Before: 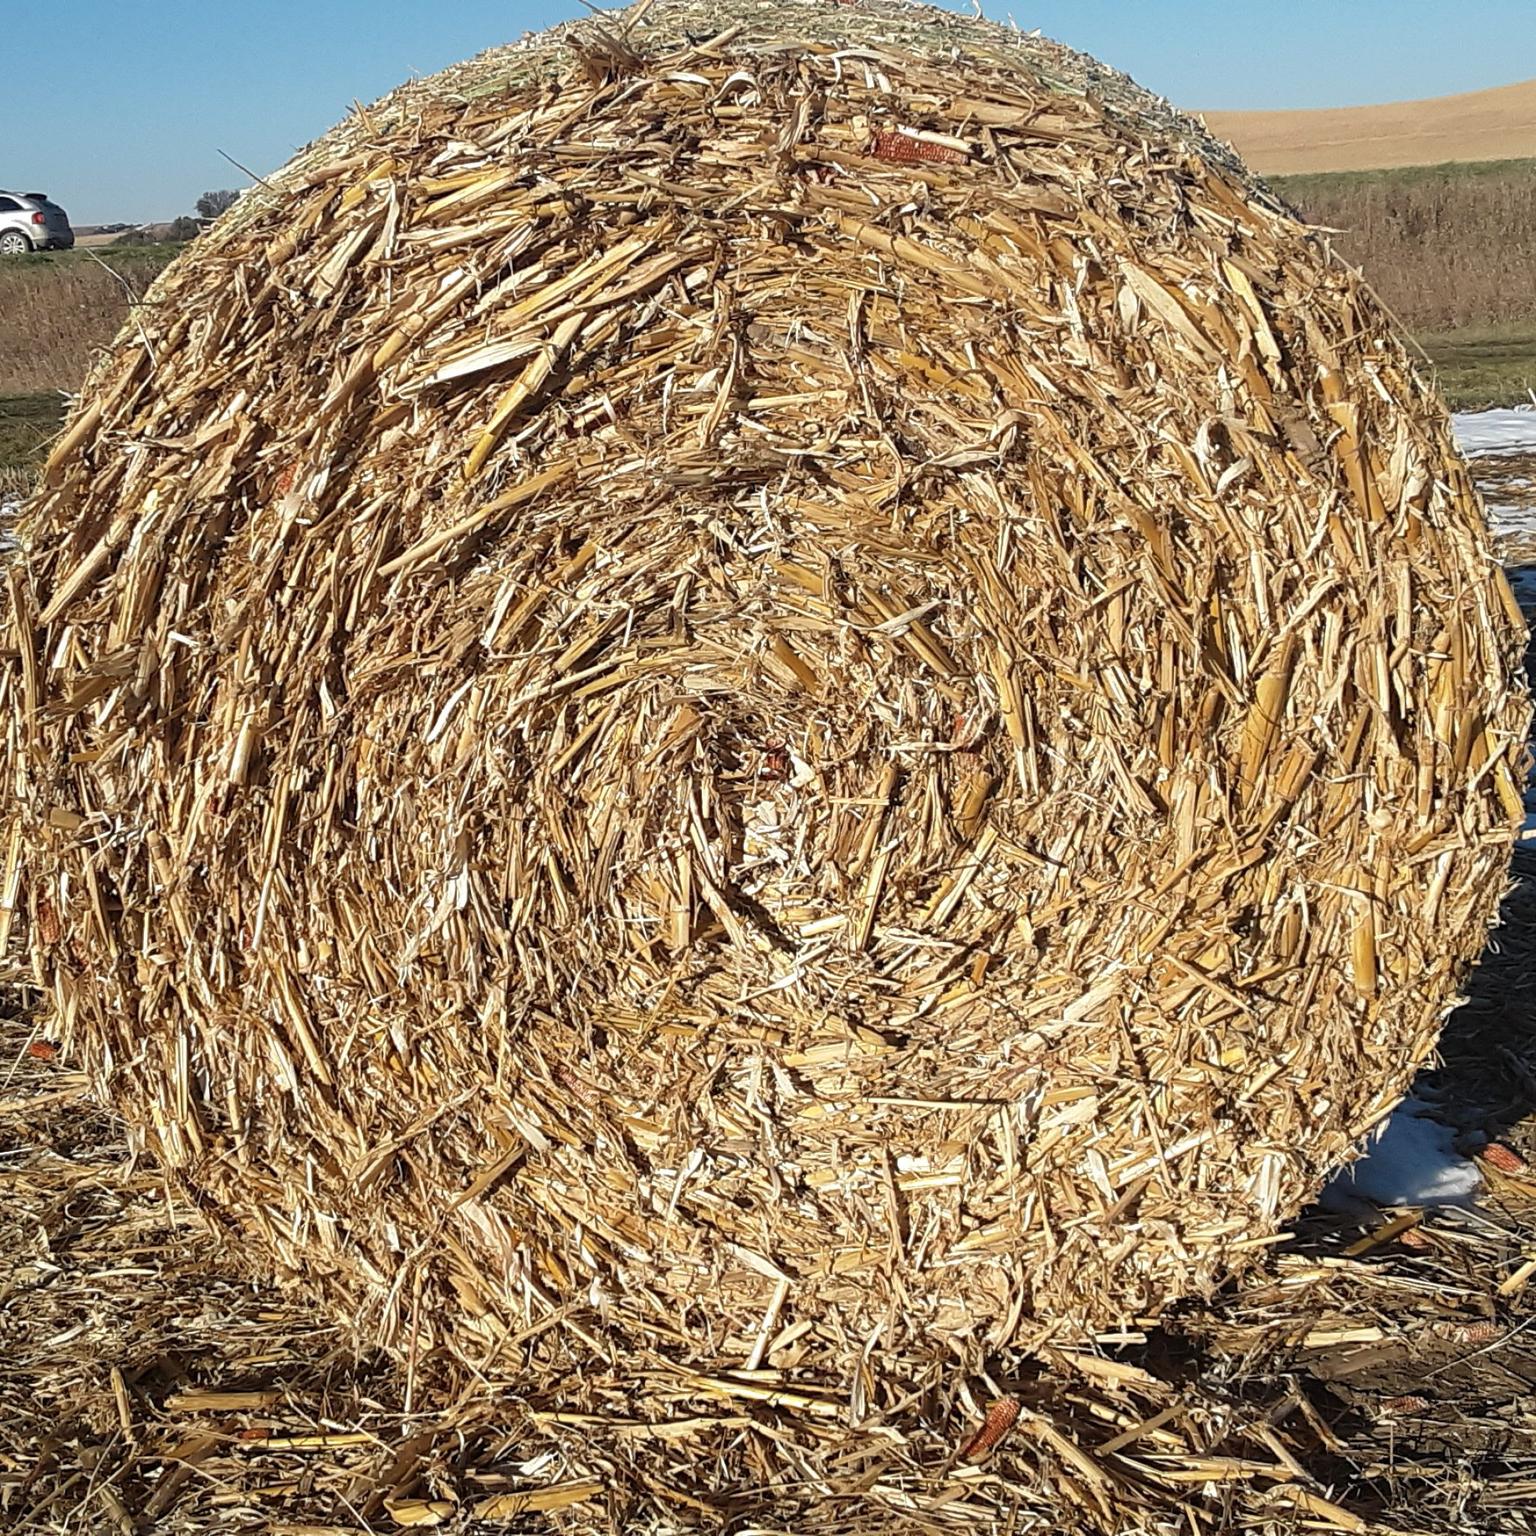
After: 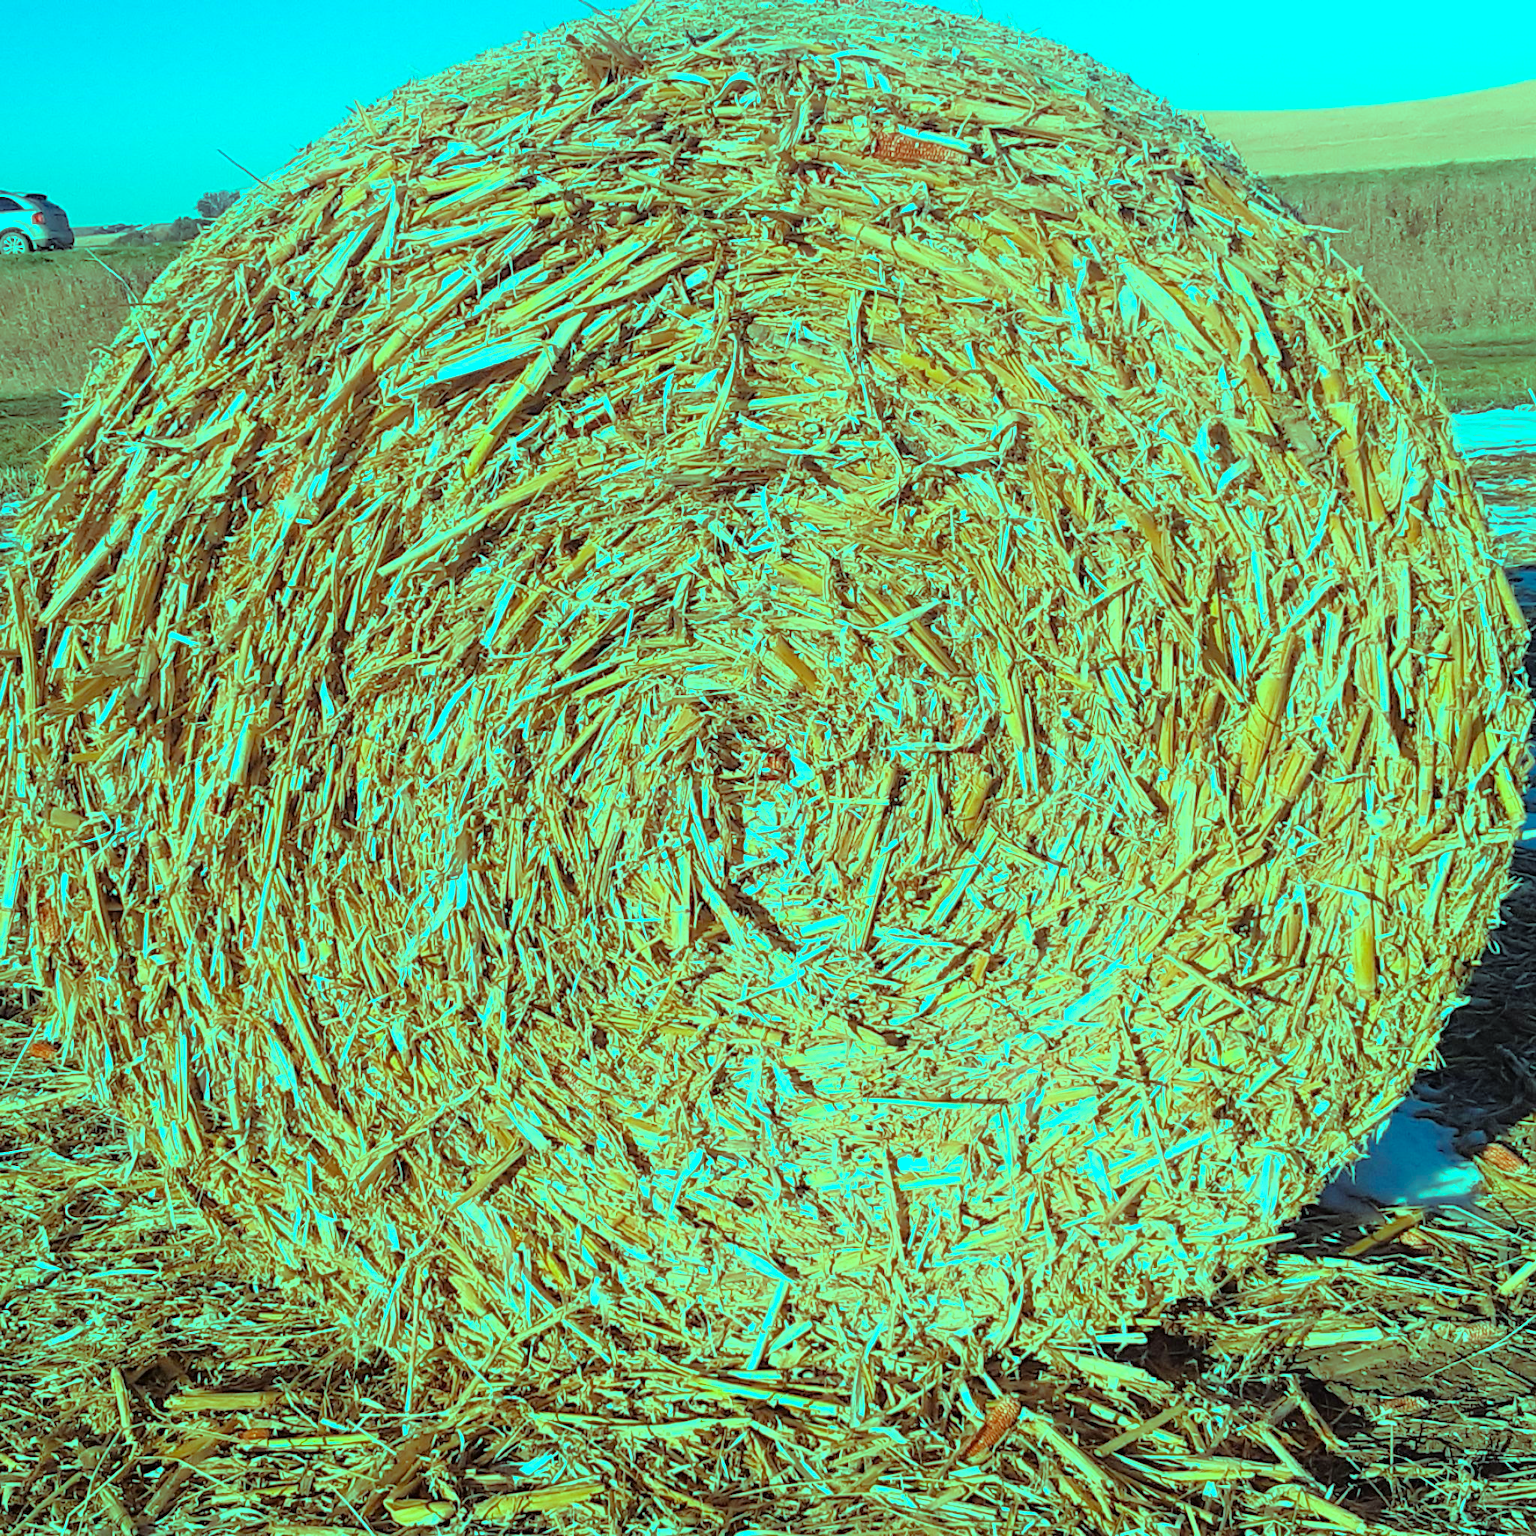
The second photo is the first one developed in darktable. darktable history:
shadows and highlights: shadows -22.57, highlights 44.53, soften with gaussian
color balance rgb: shadows lift › chroma 2.045%, shadows lift › hue 247.03°, highlights gain › luminance 19.736%, highlights gain › chroma 13.145%, highlights gain › hue 170.69°, perceptual saturation grading › global saturation 19.521%
tone equalizer: -7 EV 0.142 EV, -6 EV 0.572 EV, -5 EV 1.16 EV, -4 EV 1.36 EV, -3 EV 1.15 EV, -2 EV 0.6 EV, -1 EV 0.146 EV
exposure: exposure 0.02 EV, compensate highlight preservation false
